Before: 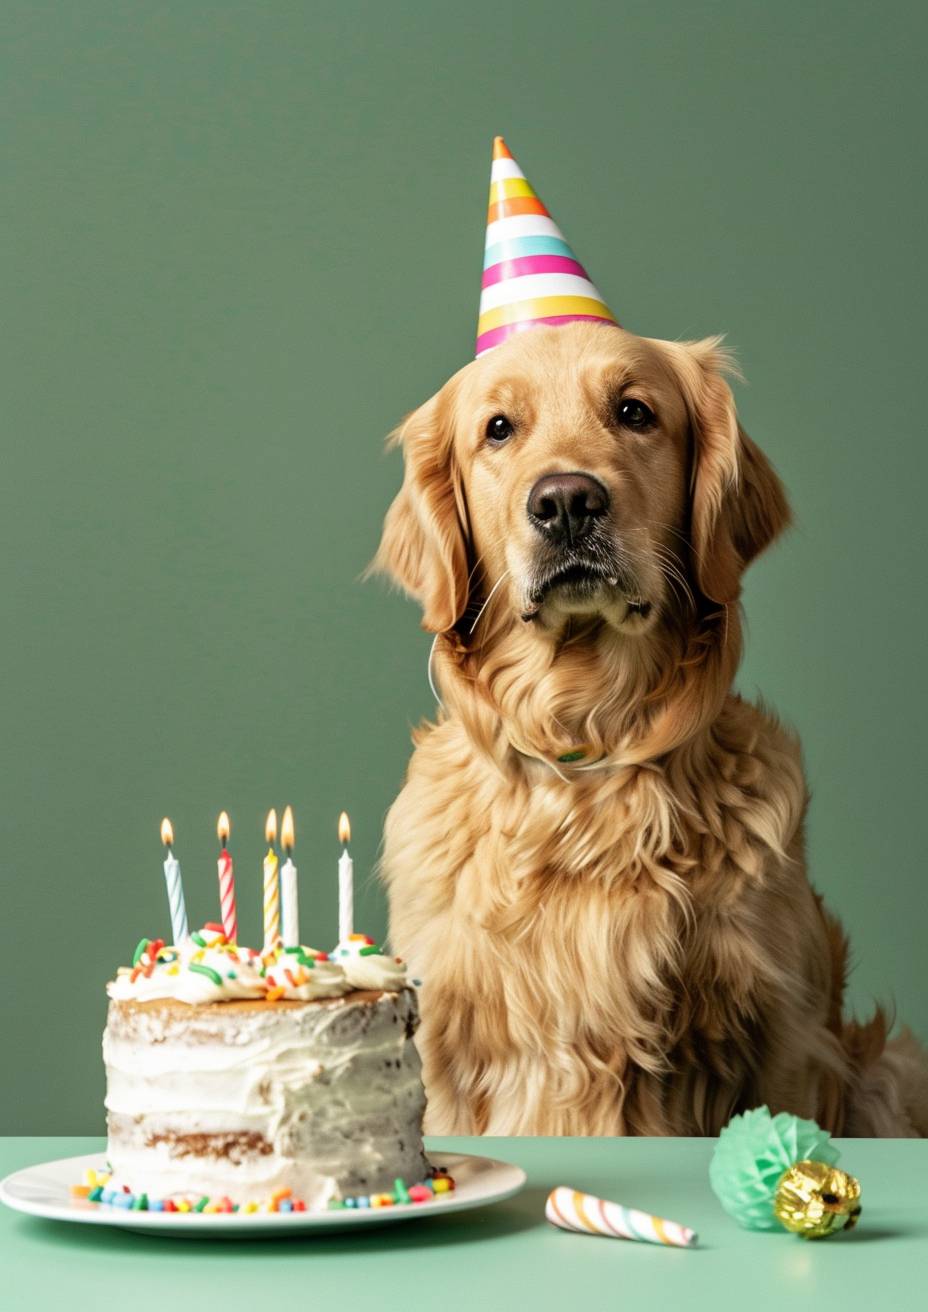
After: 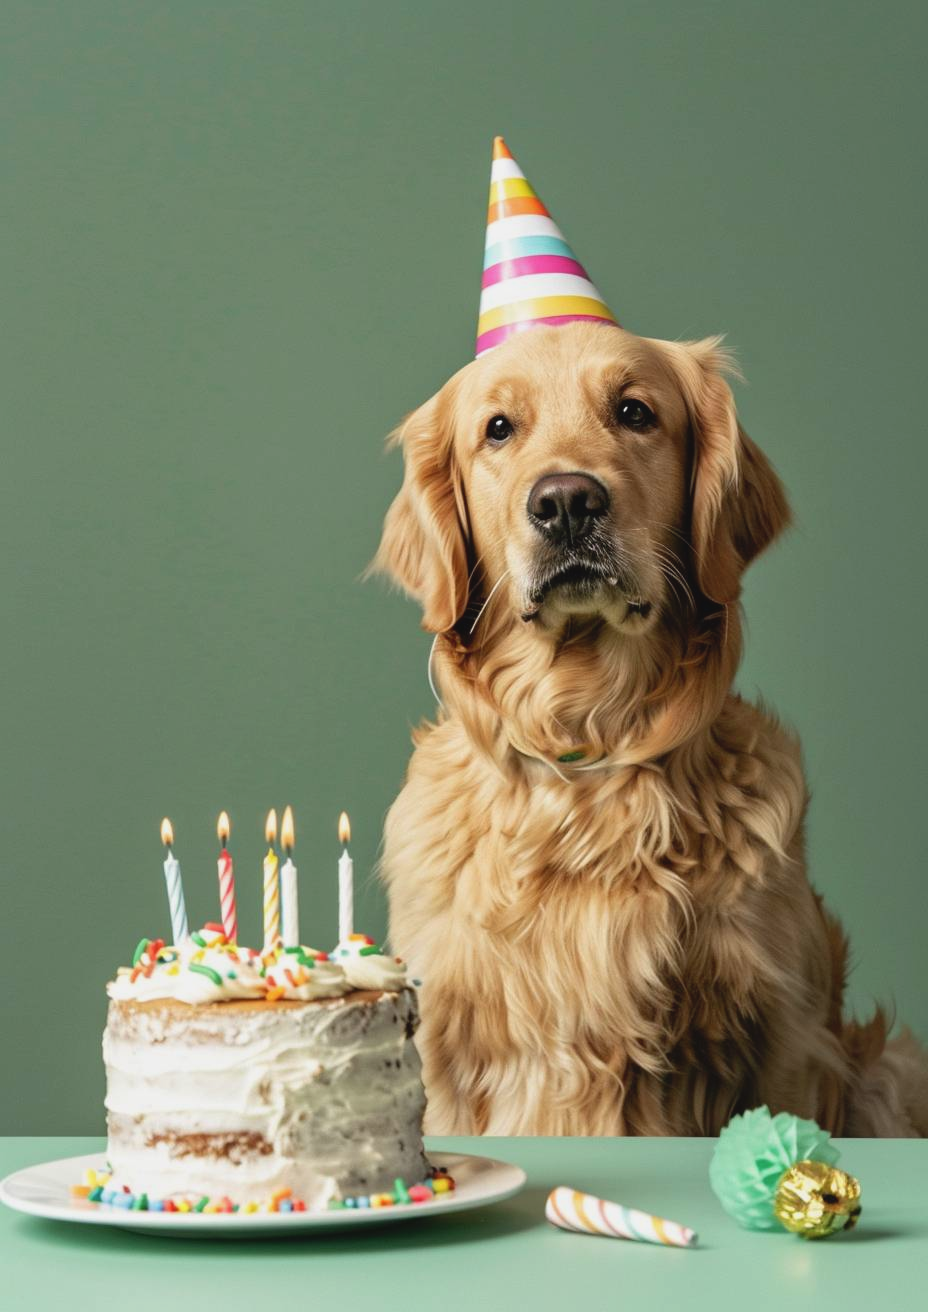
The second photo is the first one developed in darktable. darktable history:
contrast brightness saturation: contrast -0.095, saturation -0.084
